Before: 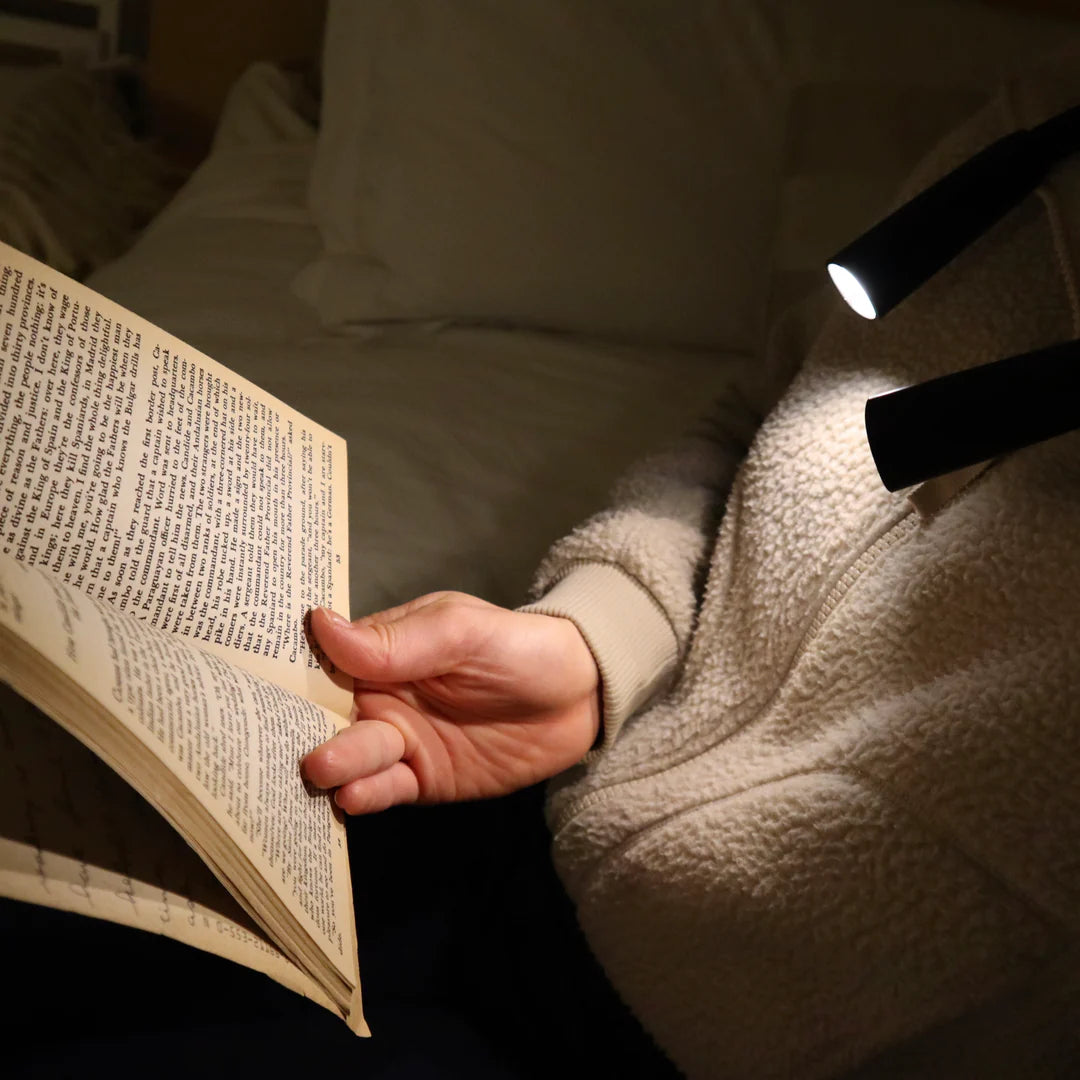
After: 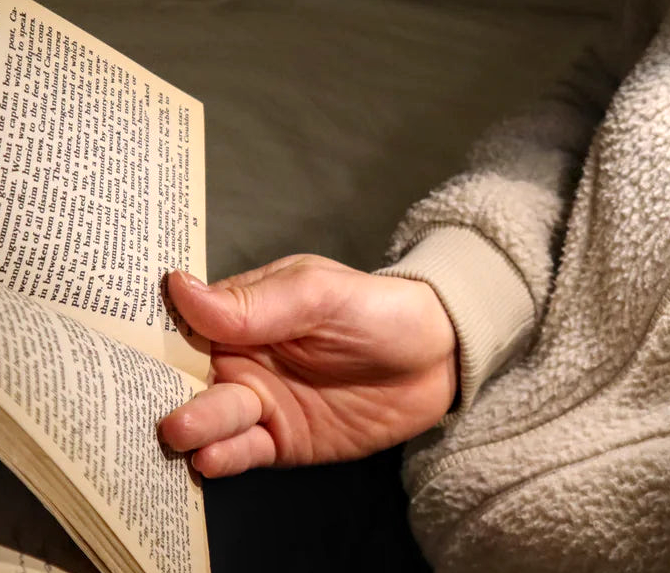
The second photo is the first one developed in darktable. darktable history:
local contrast: on, module defaults
crop: left 13.312%, top 31.28%, right 24.627%, bottom 15.582%
exposure: exposure 0.197 EV, compensate highlight preservation false
